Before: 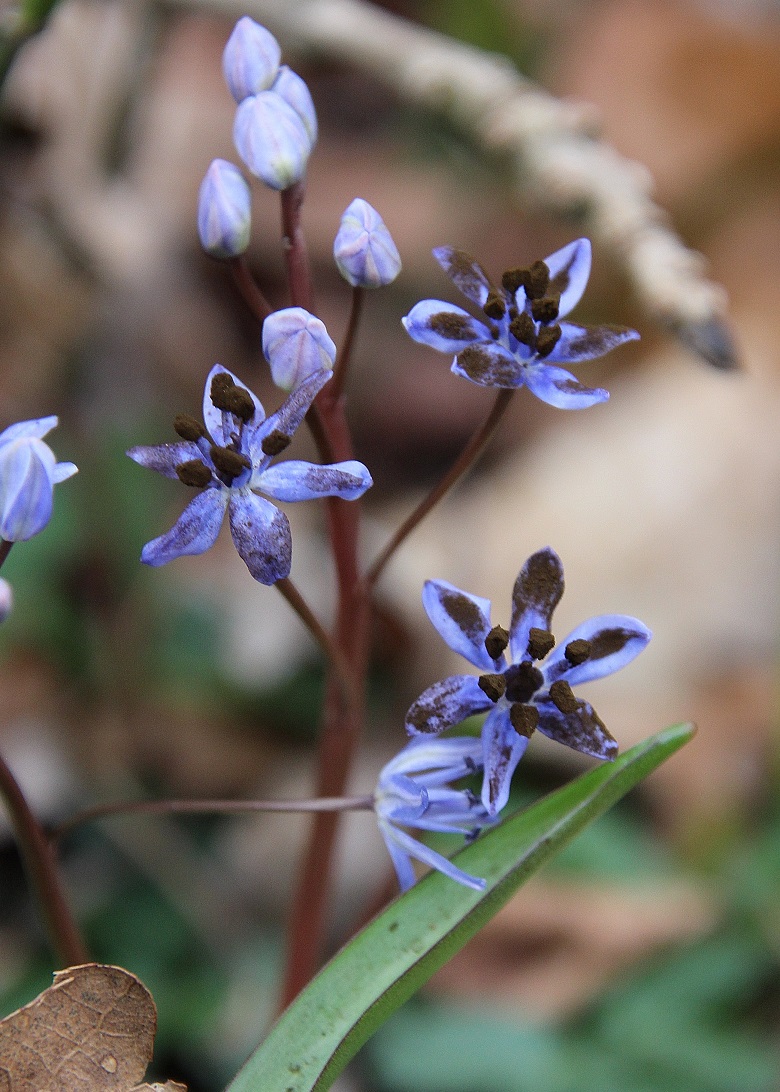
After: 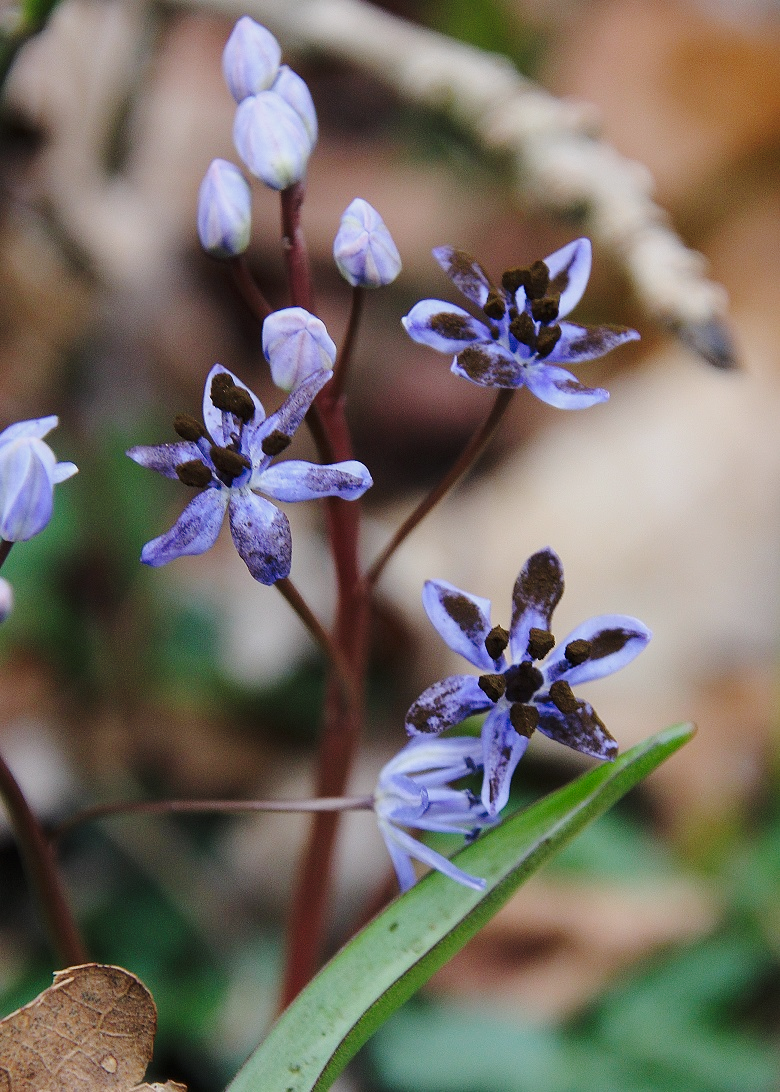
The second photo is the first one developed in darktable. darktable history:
tone curve: curves: ch0 [(0, 0) (0.23, 0.189) (0.486, 0.52) (0.822, 0.825) (0.994, 0.955)]; ch1 [(0, 0) (0.226, 0.261) (0.379, 0.442) (0.469, 0.468) (0.495, 0.498) (0.514, 0.509) (0.561, 0.603) (0.59, 0.656) (1, 1)]; ch2 [(0, 0) (0.269, 0.299) (0.459, 0.43) (0.498, 0.5) (0.523, 0.52) (0.586, 0.569) (0.635, 0.617) (0.659, 0.681) (0.718, 0.764) (1, 1)], preserve colors none
